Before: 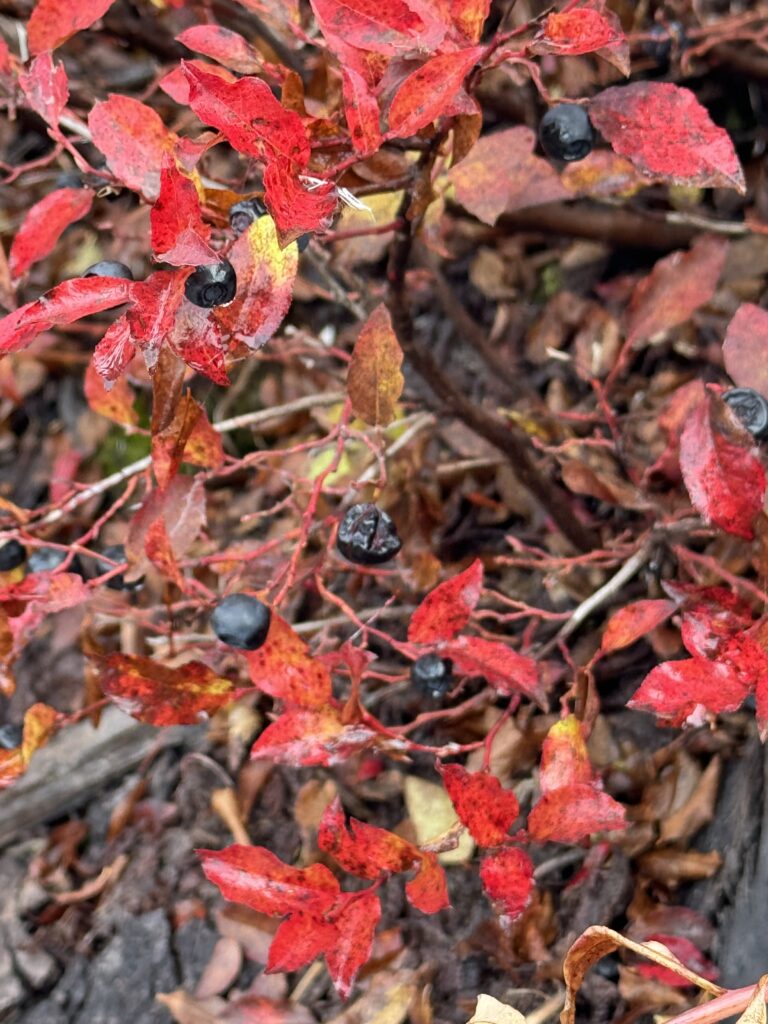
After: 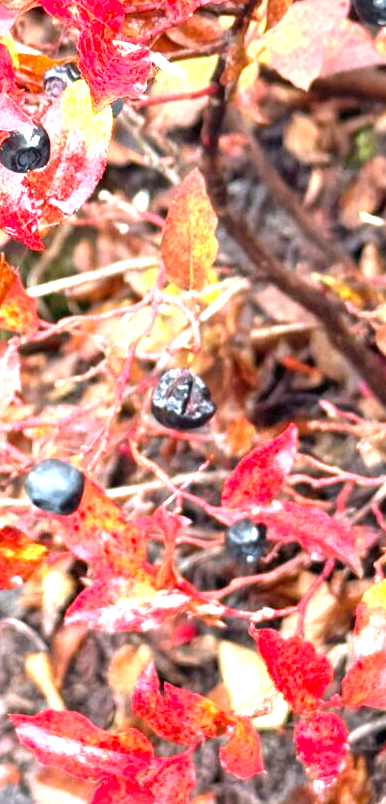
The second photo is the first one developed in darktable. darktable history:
exposure: black level correction 0, exposure 1.745 EV, compensate highlight preservation false
crop and rotate: angle 0.011°, left 24.306%, top 13.22%, right 25.397%, bottom 8.238%
